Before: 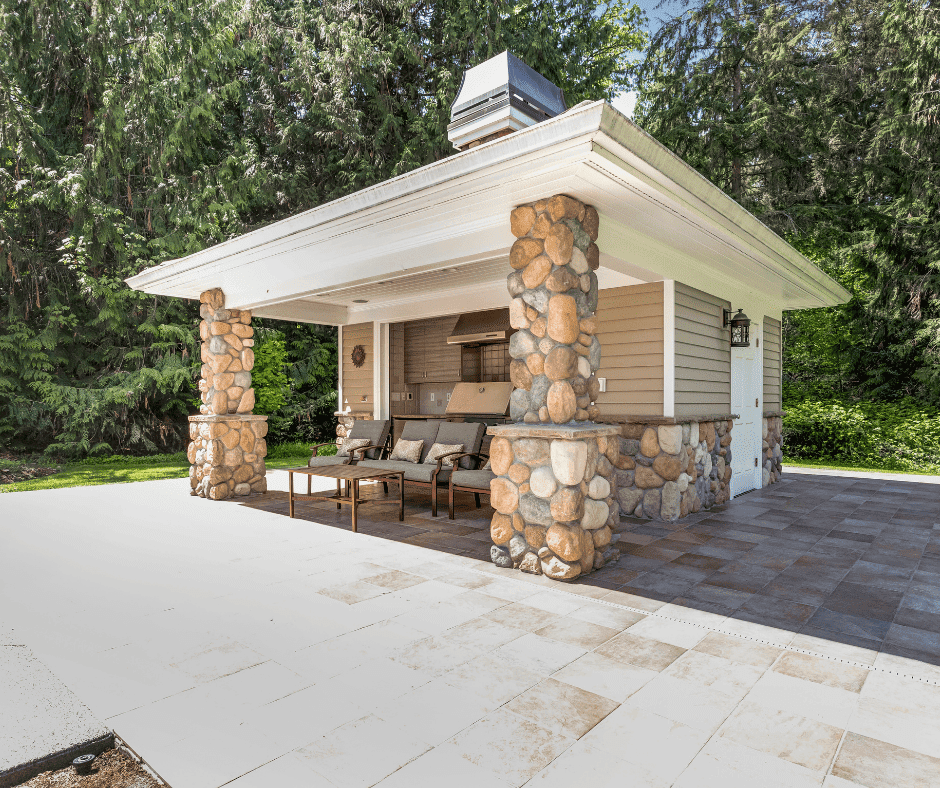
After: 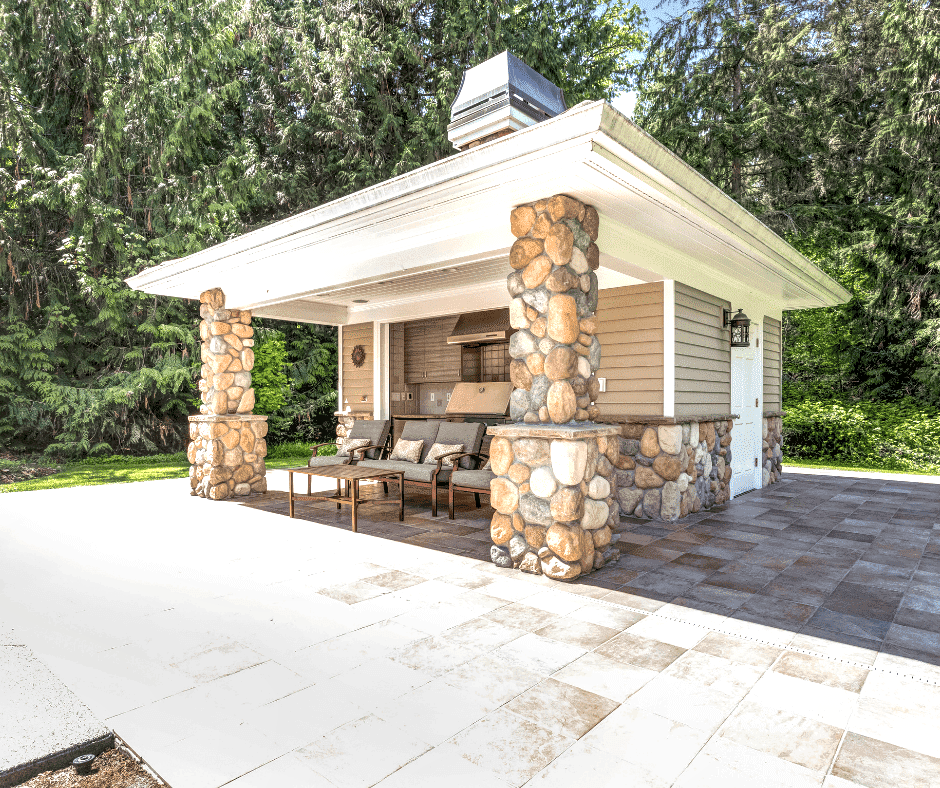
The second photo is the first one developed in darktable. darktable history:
local contrast: highlights 99%, shadows 86%, detail 160%, midtone range 0.2
exposure: black level correction 0, exposure 0.5 EV, compensate highlight preservation false
